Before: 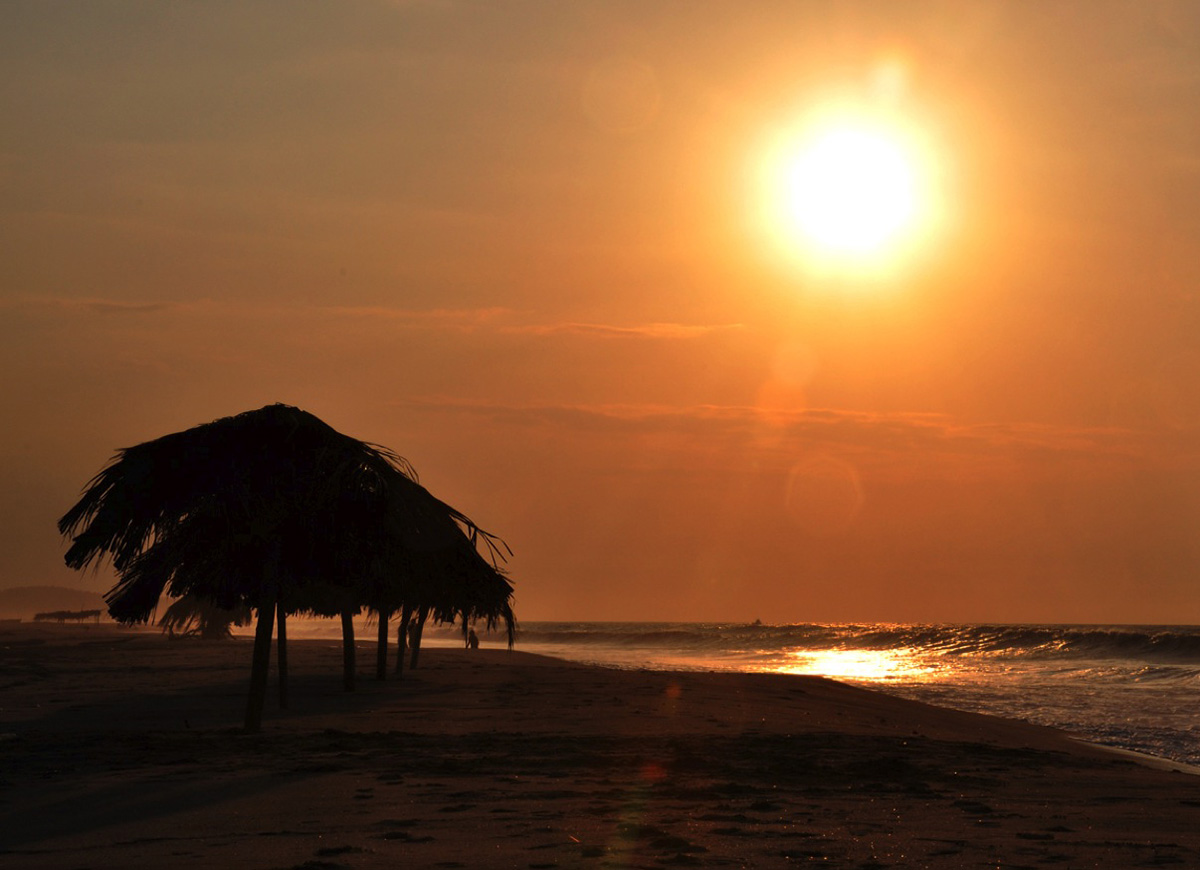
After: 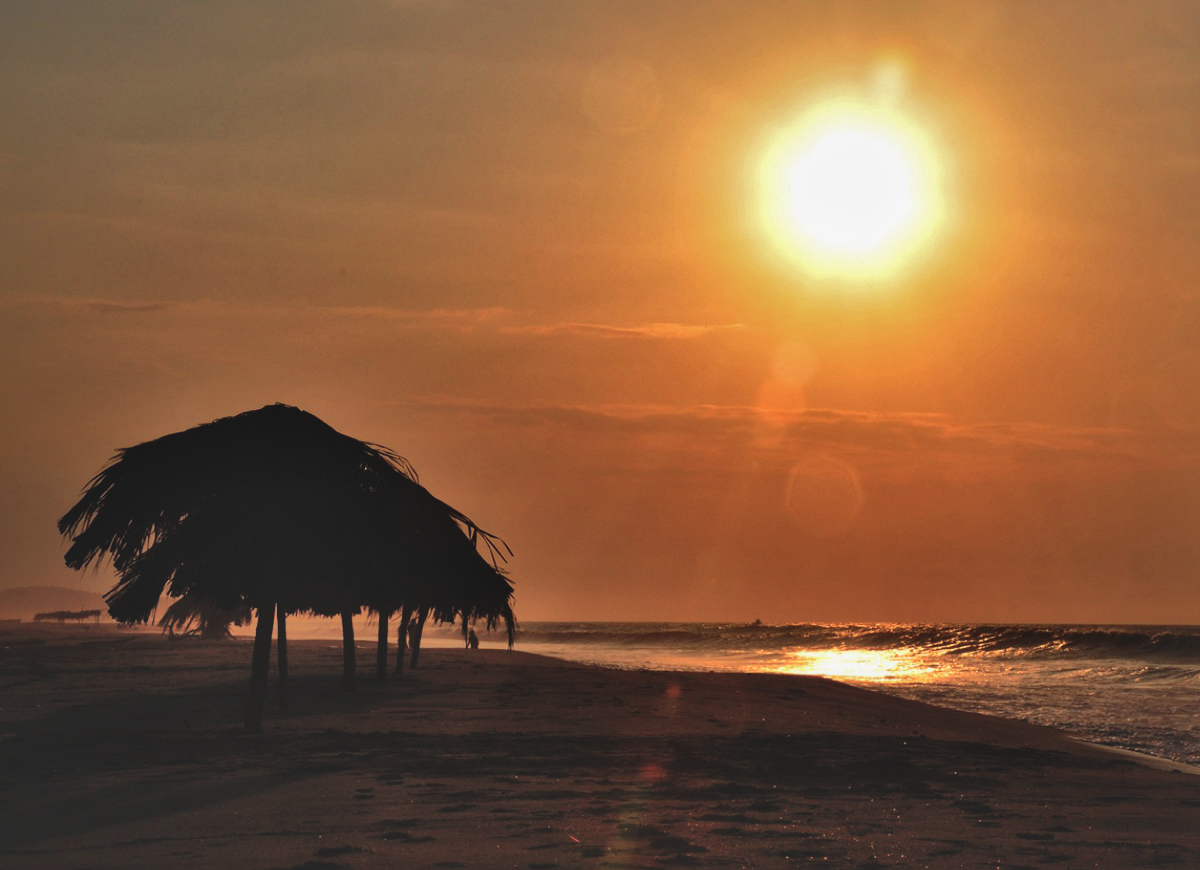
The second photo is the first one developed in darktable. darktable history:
local contrast: mode bilateral grid, contrast 25, coarseness 61, detail 151%, midtone range 0.2
exposure: black level correction -0.012, exposure -0.195 EV, compensate exposure bias true, compensate highlight preservation false
shadows and highlights: on, module defaults
tone equalizer: smoothing diameter 24.97%, edges refinement/feathering 12.87, preserve details guided filter
